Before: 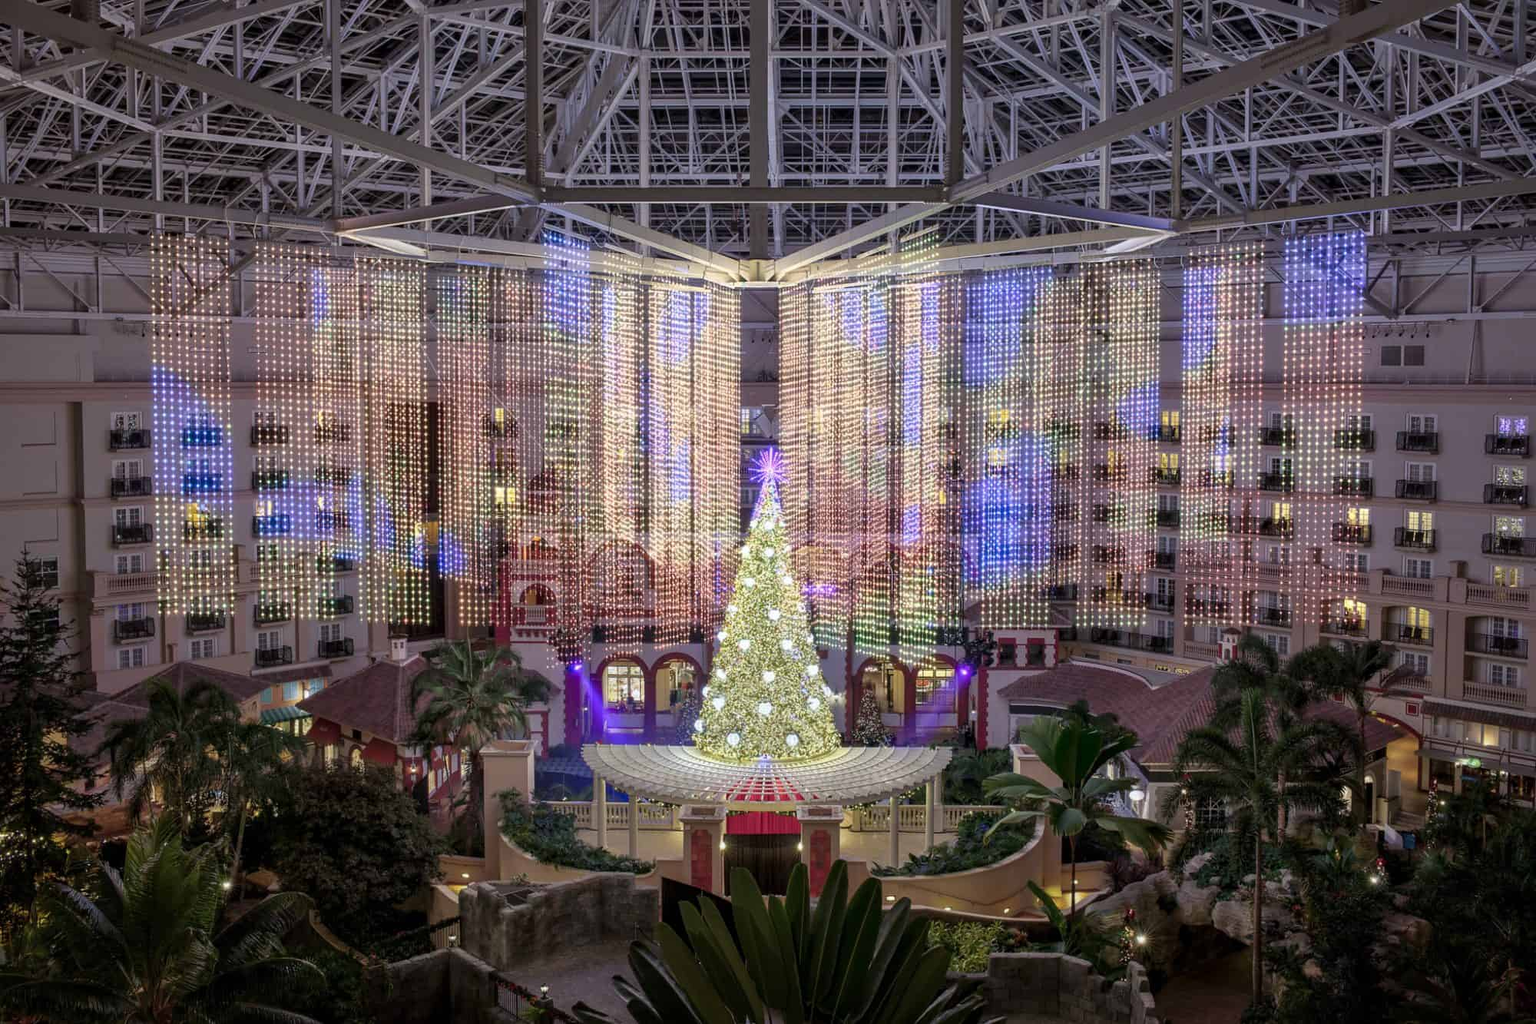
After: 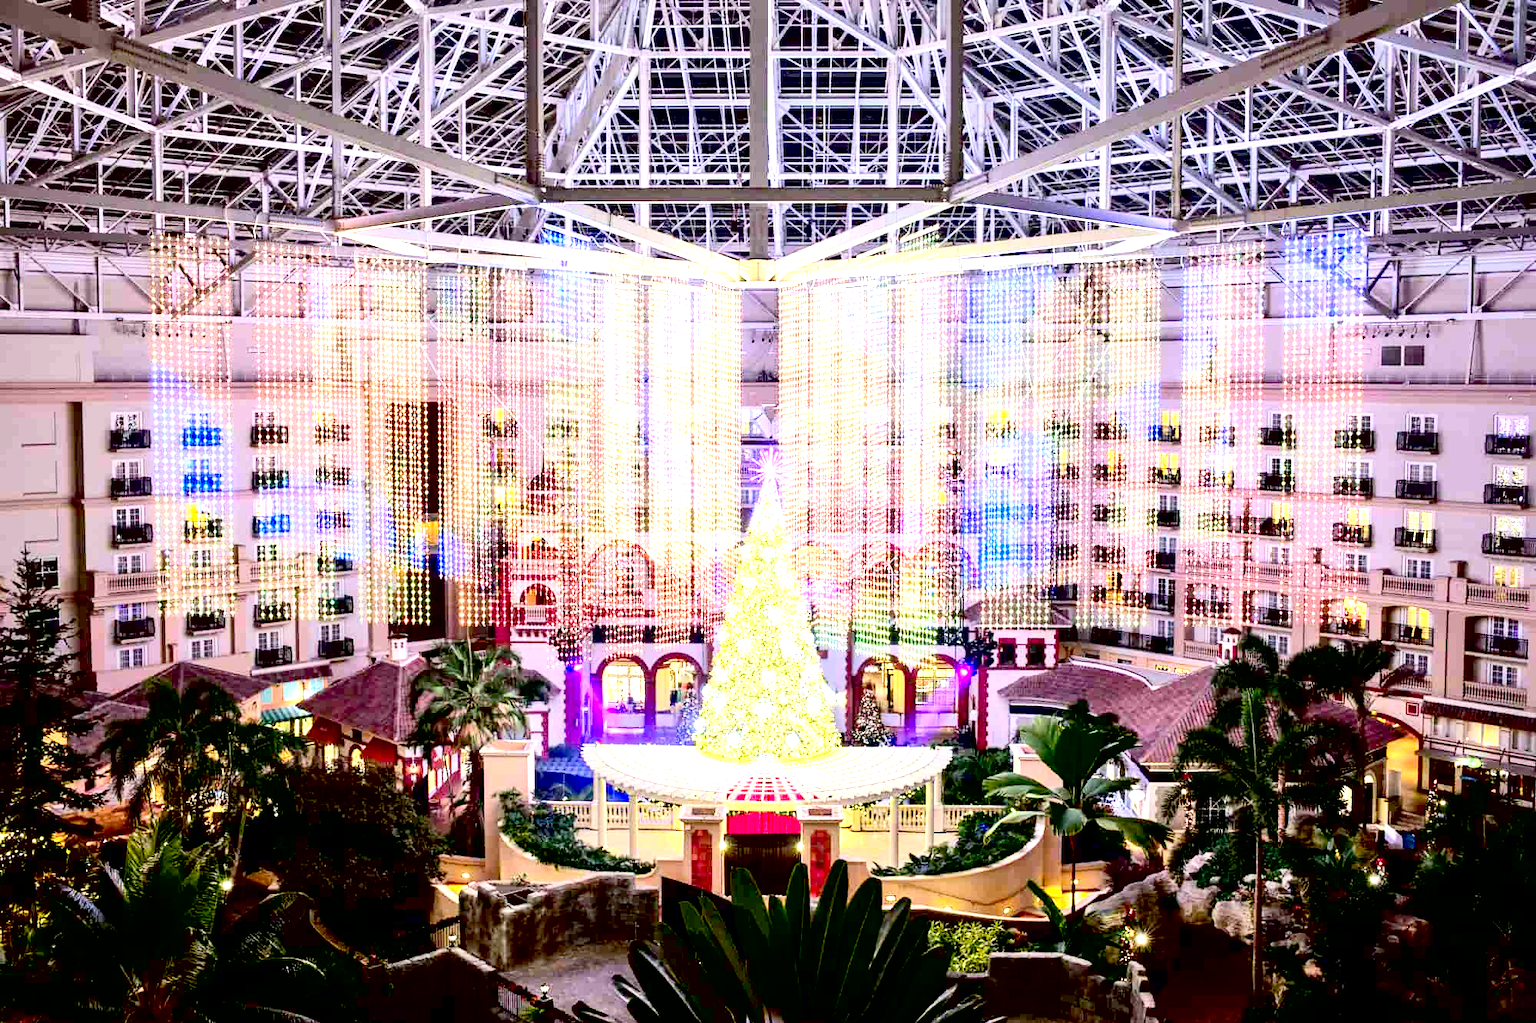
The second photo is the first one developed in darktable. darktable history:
contrast brightness saturation: contrast 0.2, brightness 0.16, saturation 0.22
tone equalizer: -8 EV -0.417 EV, -7 EV -0.389 EV, -6 EV -0.333 EV, -5 EV -0.222 EV, -3 EV 0.222 EV, -2 EV 0.333 EV, -1 EV 0.389 EV, +0 EV 0.417 EV, edges refinement/feathering 500, mask exposure compensation -1.57 EV, preserve details no
exposure: black level correction 0.016, exposure 1.774 EV, compensate highlight preservation false
